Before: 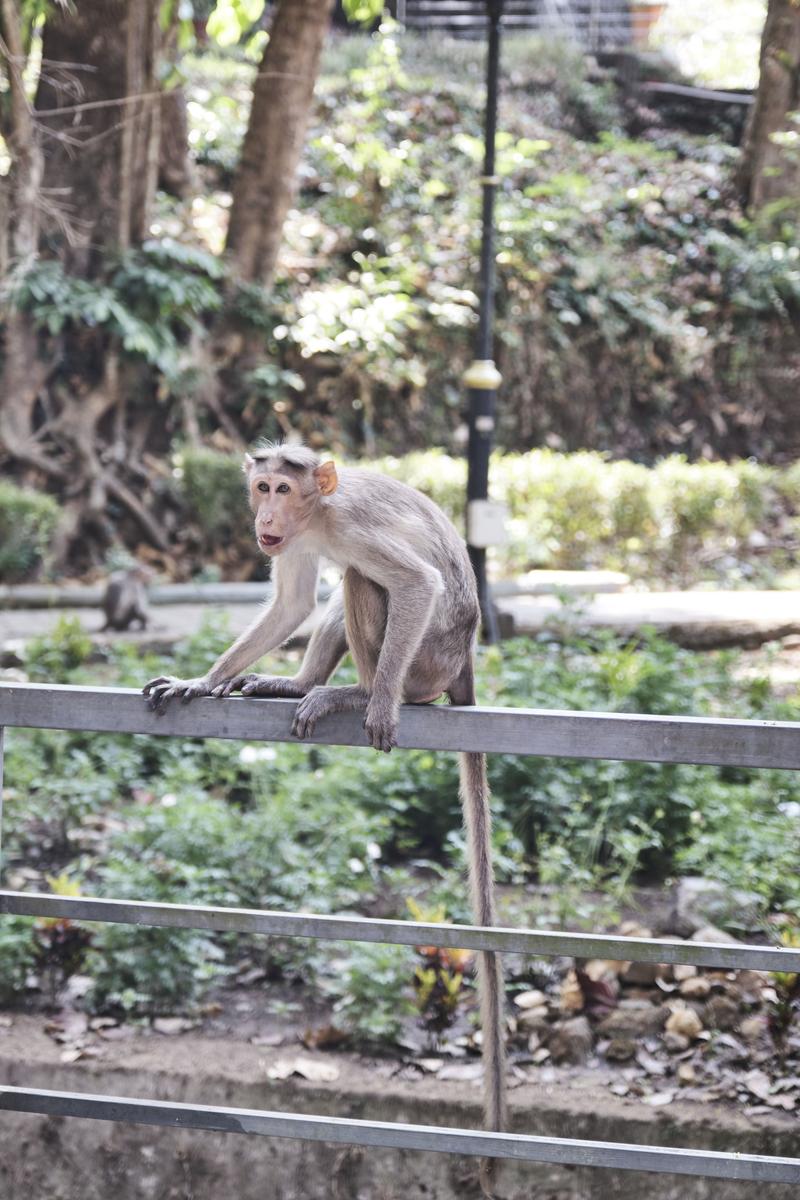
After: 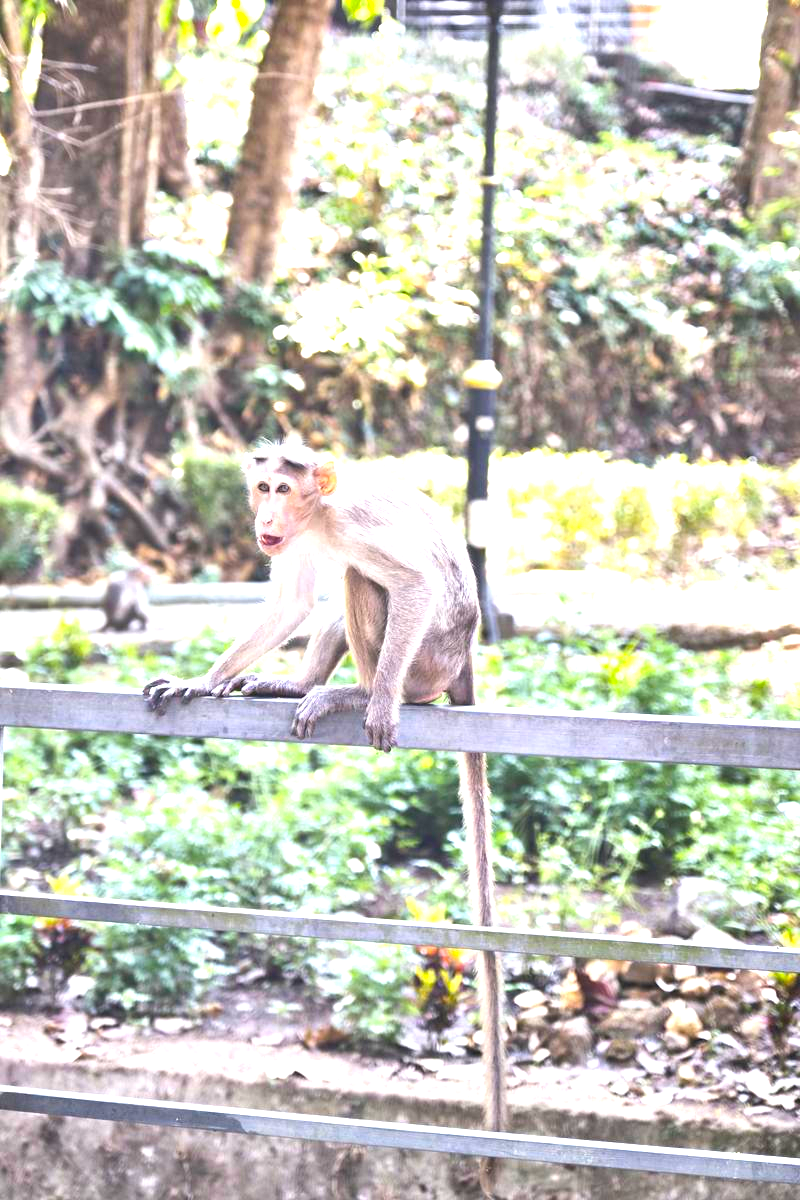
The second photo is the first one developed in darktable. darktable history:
color balance rgb: linear chroma grading › global chroma 15%, perceptual saturation grading › global saturation 30%
exposure: black level correction 0, exposure 1.379 EV, compensate exposure bias true, compensate highlight preservation false
